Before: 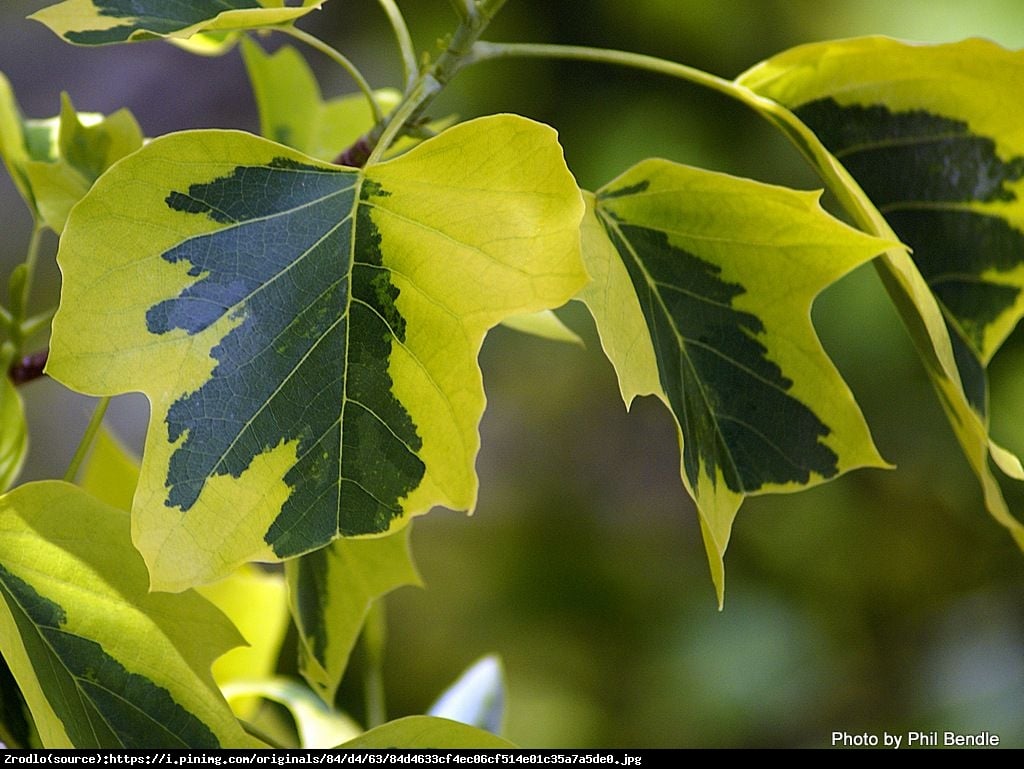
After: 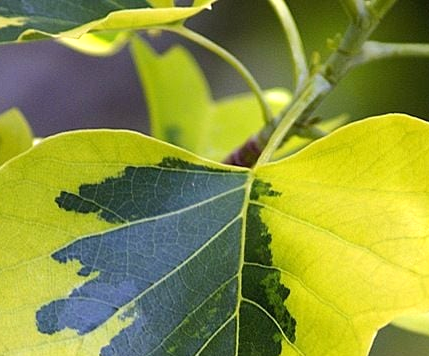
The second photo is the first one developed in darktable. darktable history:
crop and rotate: left 10.817%, top 0.062%, right 47.194%, bottom 53.626%
exposure: exposure 0.493 EV, compensate highlight preservation false
